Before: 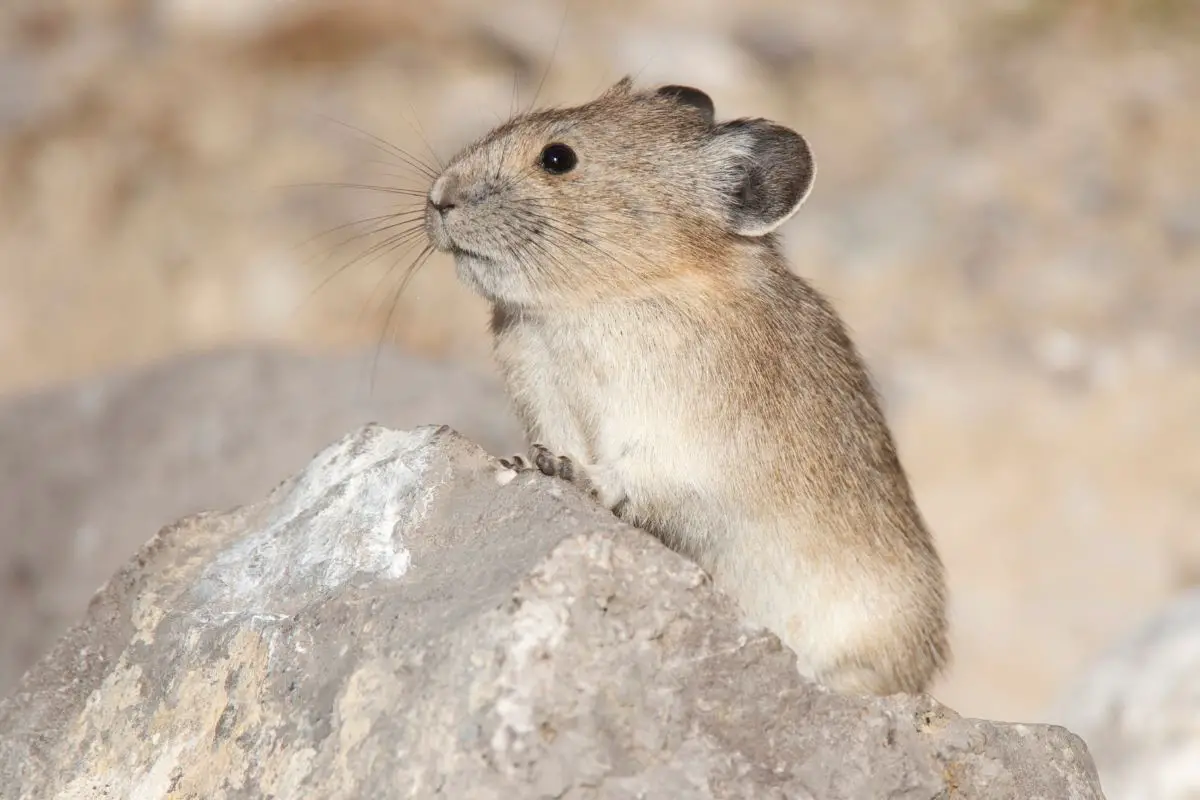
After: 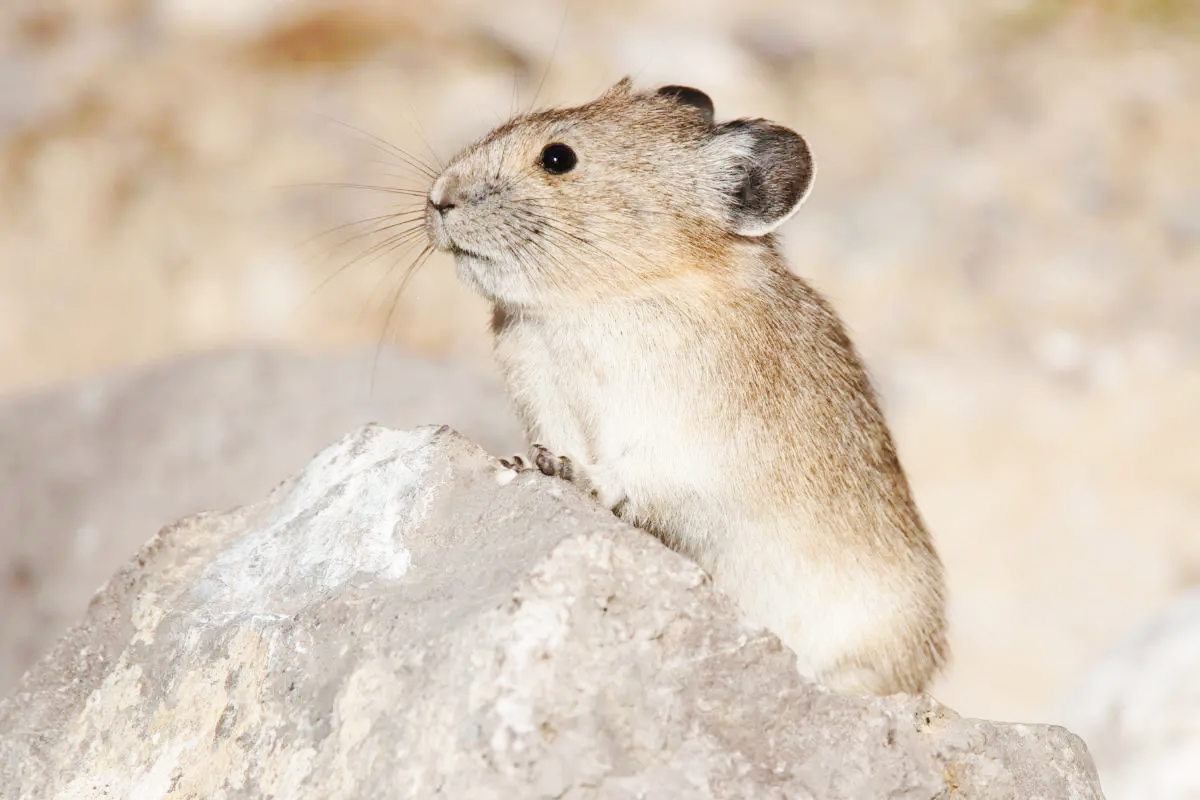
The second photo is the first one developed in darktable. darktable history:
base curve: curves: ch0 [(0, 0) (0.032, 0.025) (0.121, 0.166) (0.206, 0.329) (0.605, 0.79) (1, 1)], preserve colors none
exposure: exposure -0.043 EV, compensate exposure bias true, compensate highlight preservation false
